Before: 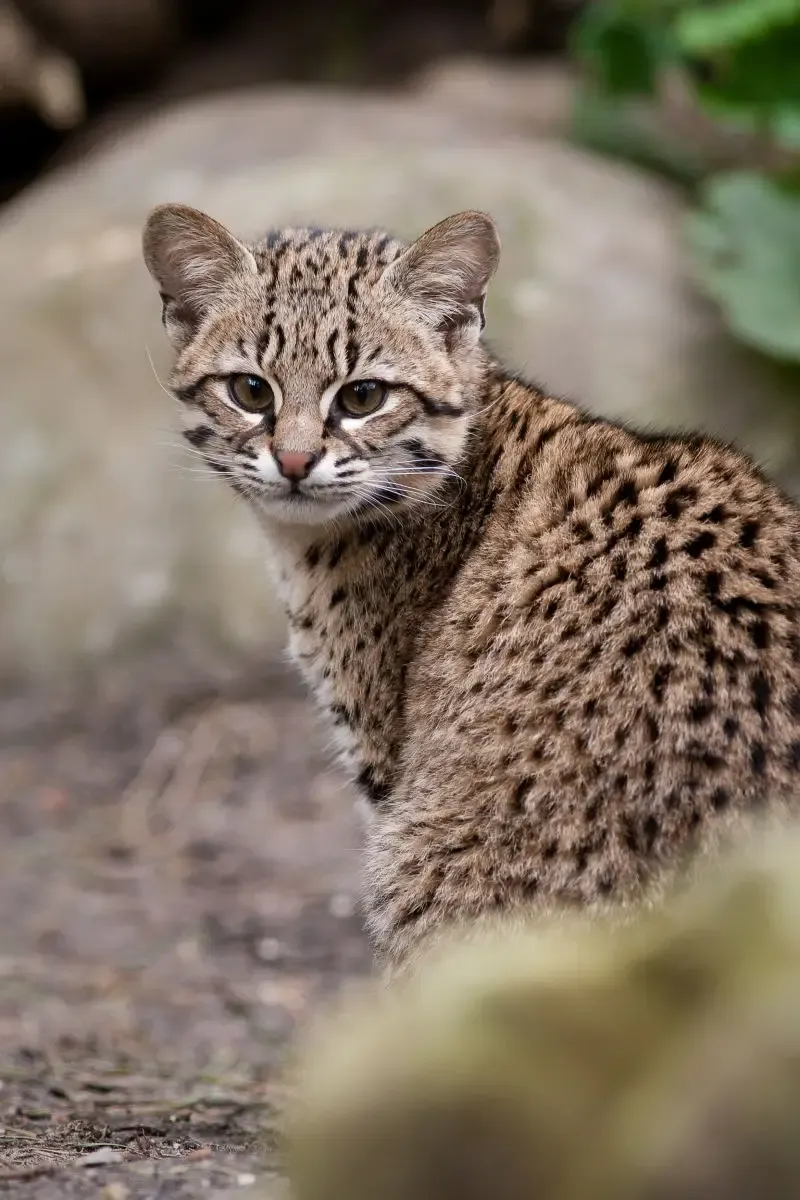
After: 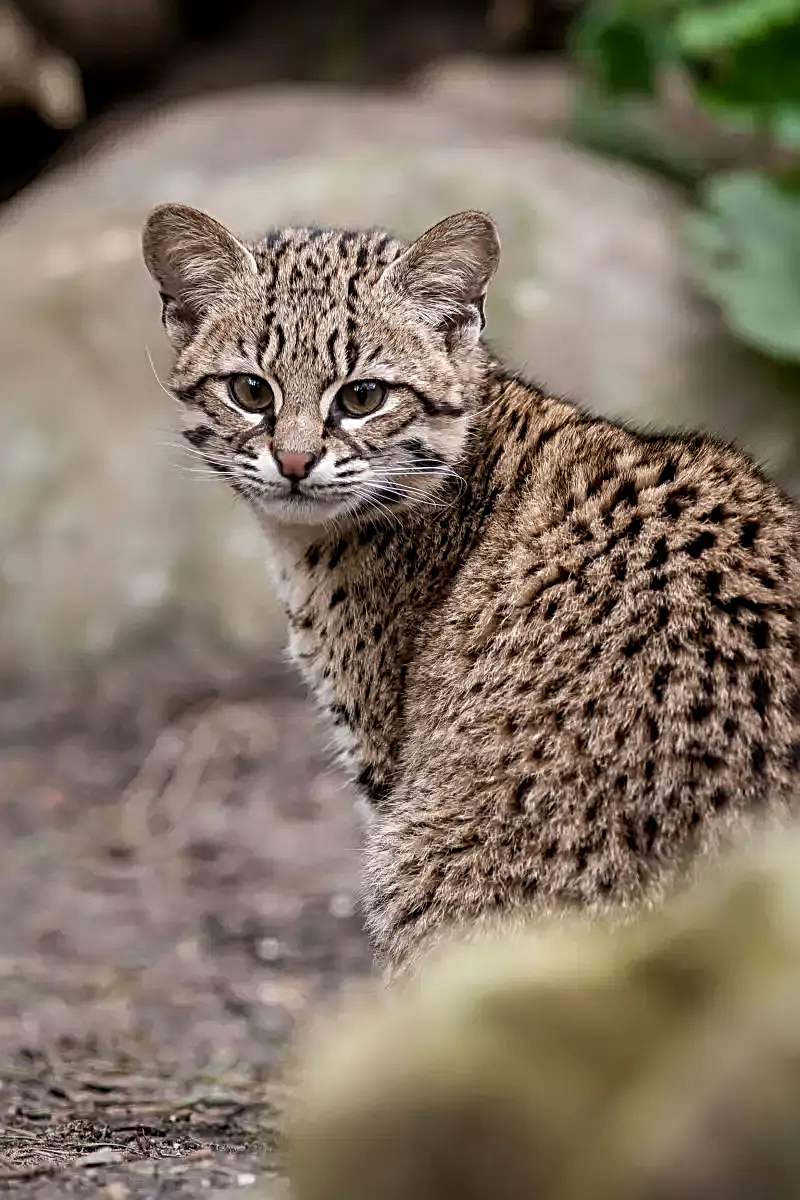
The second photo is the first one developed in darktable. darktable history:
sharpen: radius 2.817, amount 0.715
local contrast: on, module defaults
tone equalizer: on, module defaults
